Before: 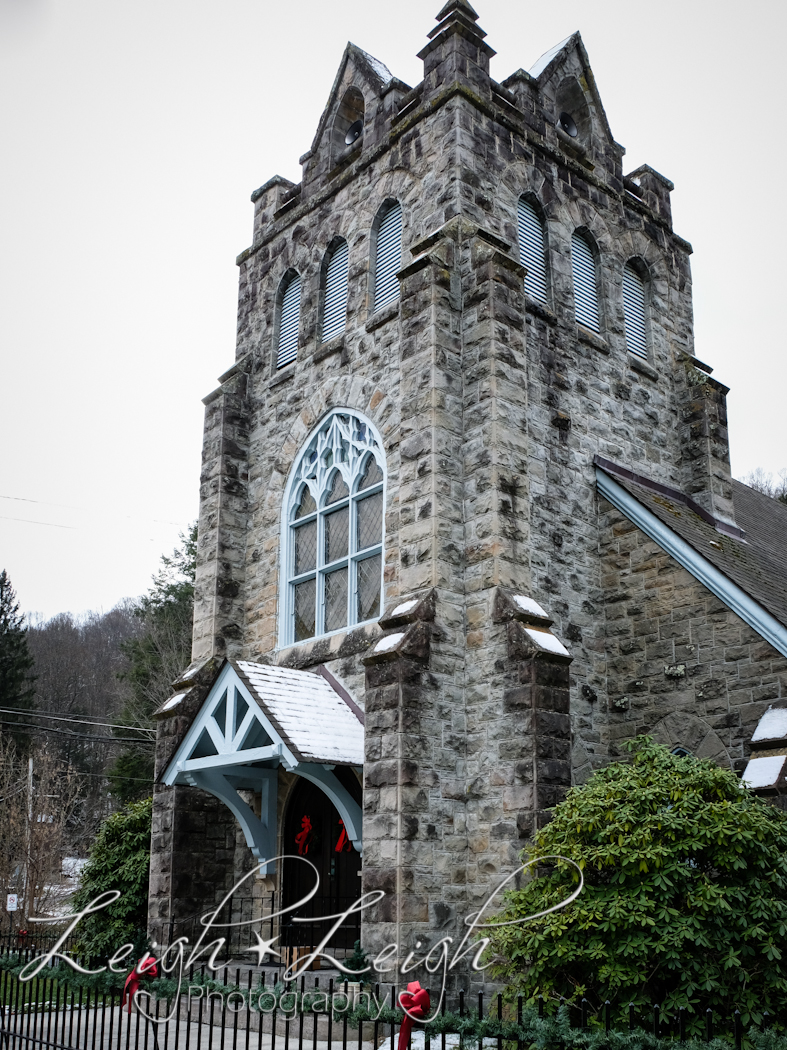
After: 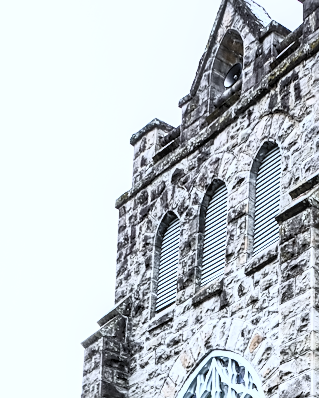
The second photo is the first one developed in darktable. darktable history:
haze removal: compatibility mode true, adaptive false
contrast brightness saturation: contrast 0.57, brightness 0.57, saturation -0.34
local contrast: on, module defaults
color balance: contrast 6.48%, output saturation 113.3%
sharpen: on, module defaults
white balance: red 0.954, blue 1.079
crop: left 15.452%, top 5.459%, right 43.956%, bottom 56.62%
